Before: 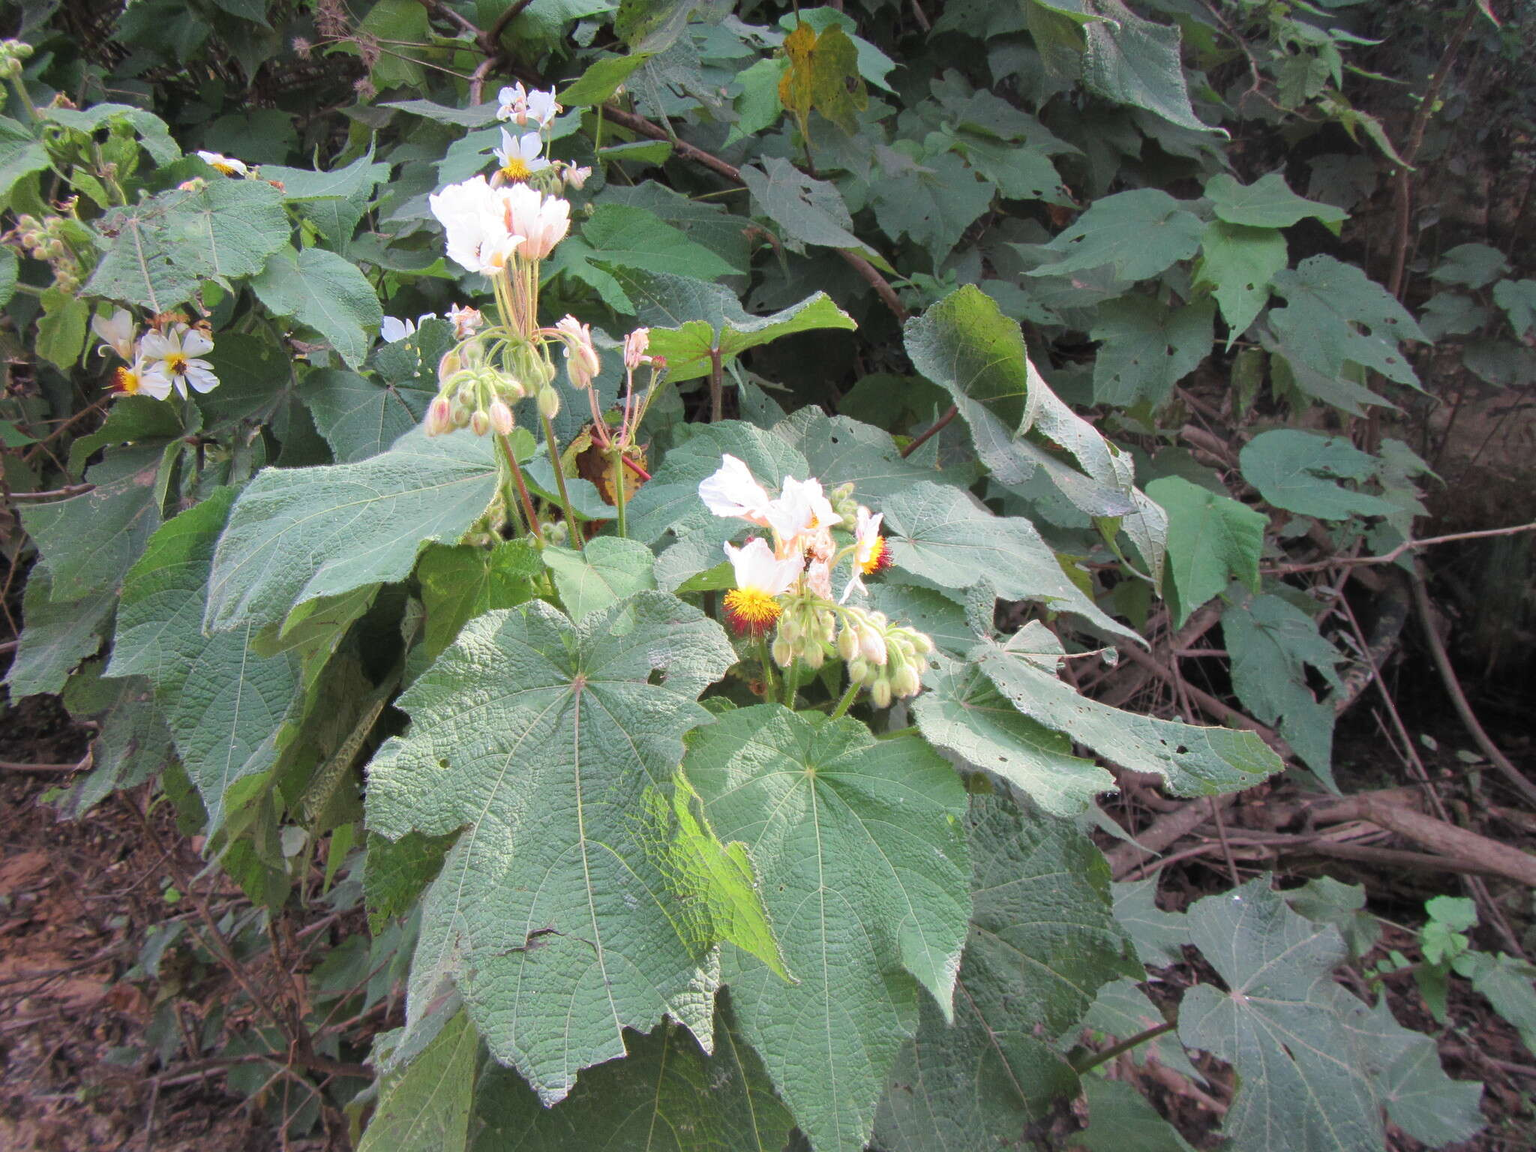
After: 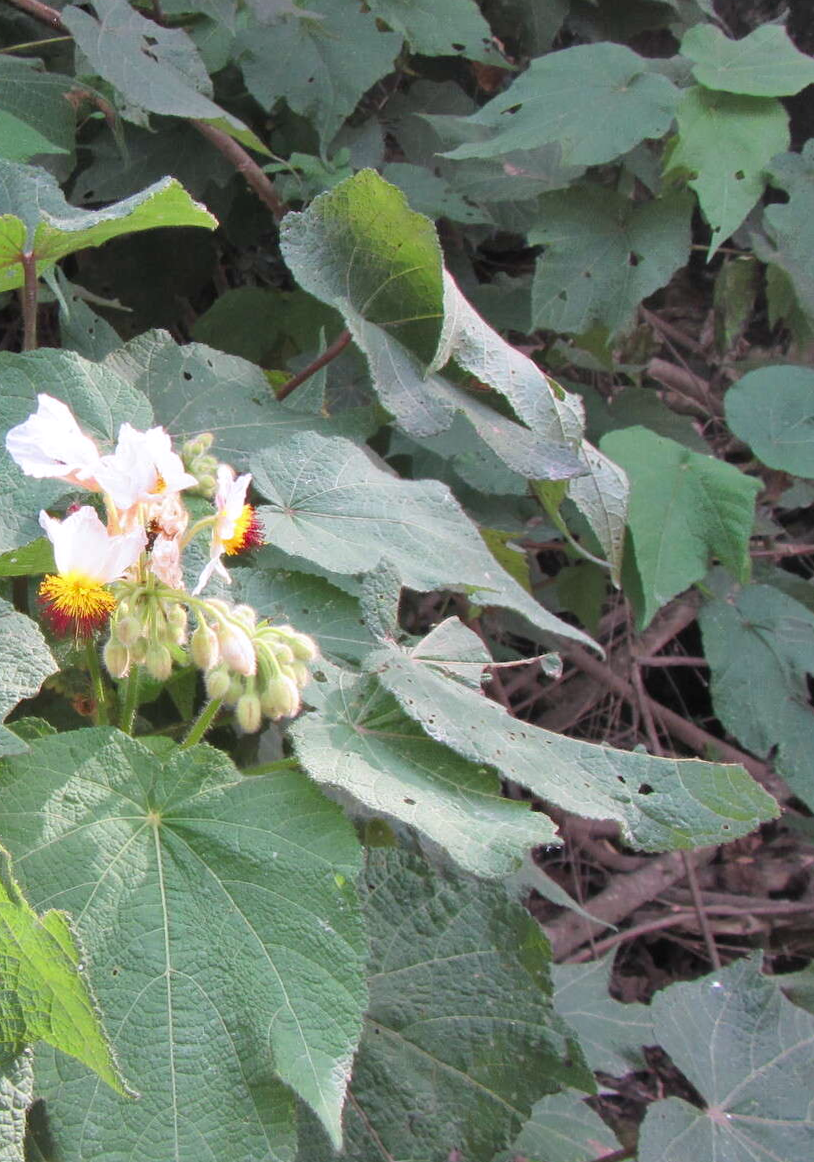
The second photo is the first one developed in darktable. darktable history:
crop: left 45.721%, top 13.393%, right 14.118%, bottom 10.01%
shadows and highlights: shadows 60, soften with gaussian
white balance: red 1.004, blue 1.024
rotate and perspective: rotation 0.174°, lens shift (vertical) 0.013, lens shift (horizontal) 0.019, shear 0.001, automatic cropping original format, crop left 0.007, crop right 0.991, crop top 0.016, crop bottom 0.997
